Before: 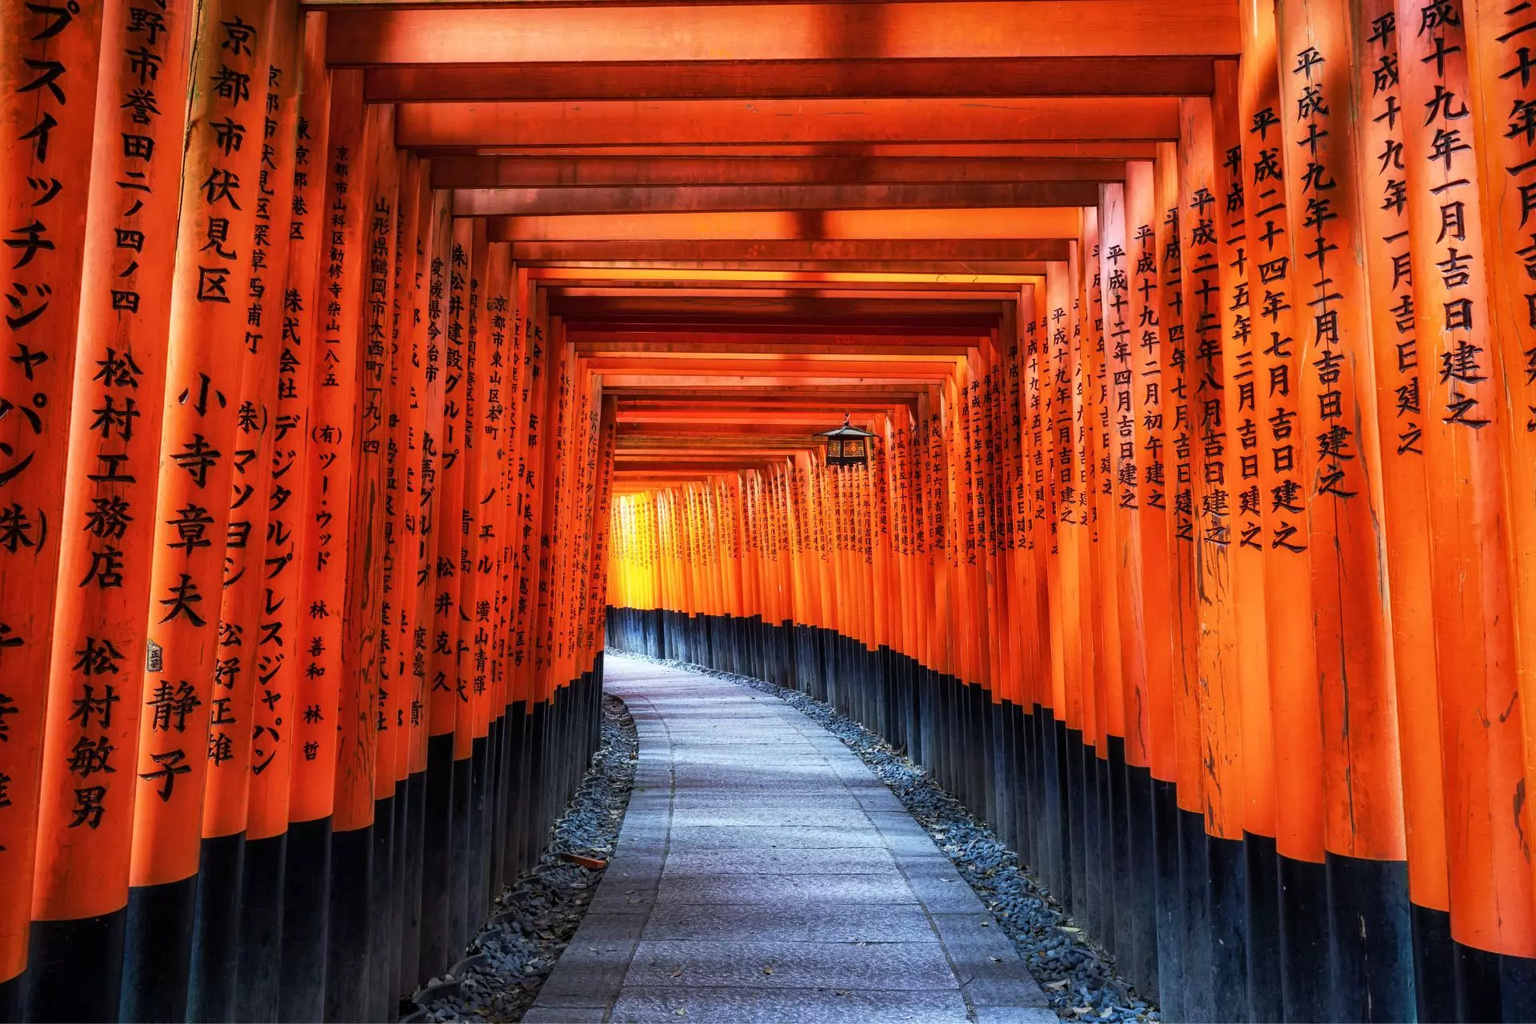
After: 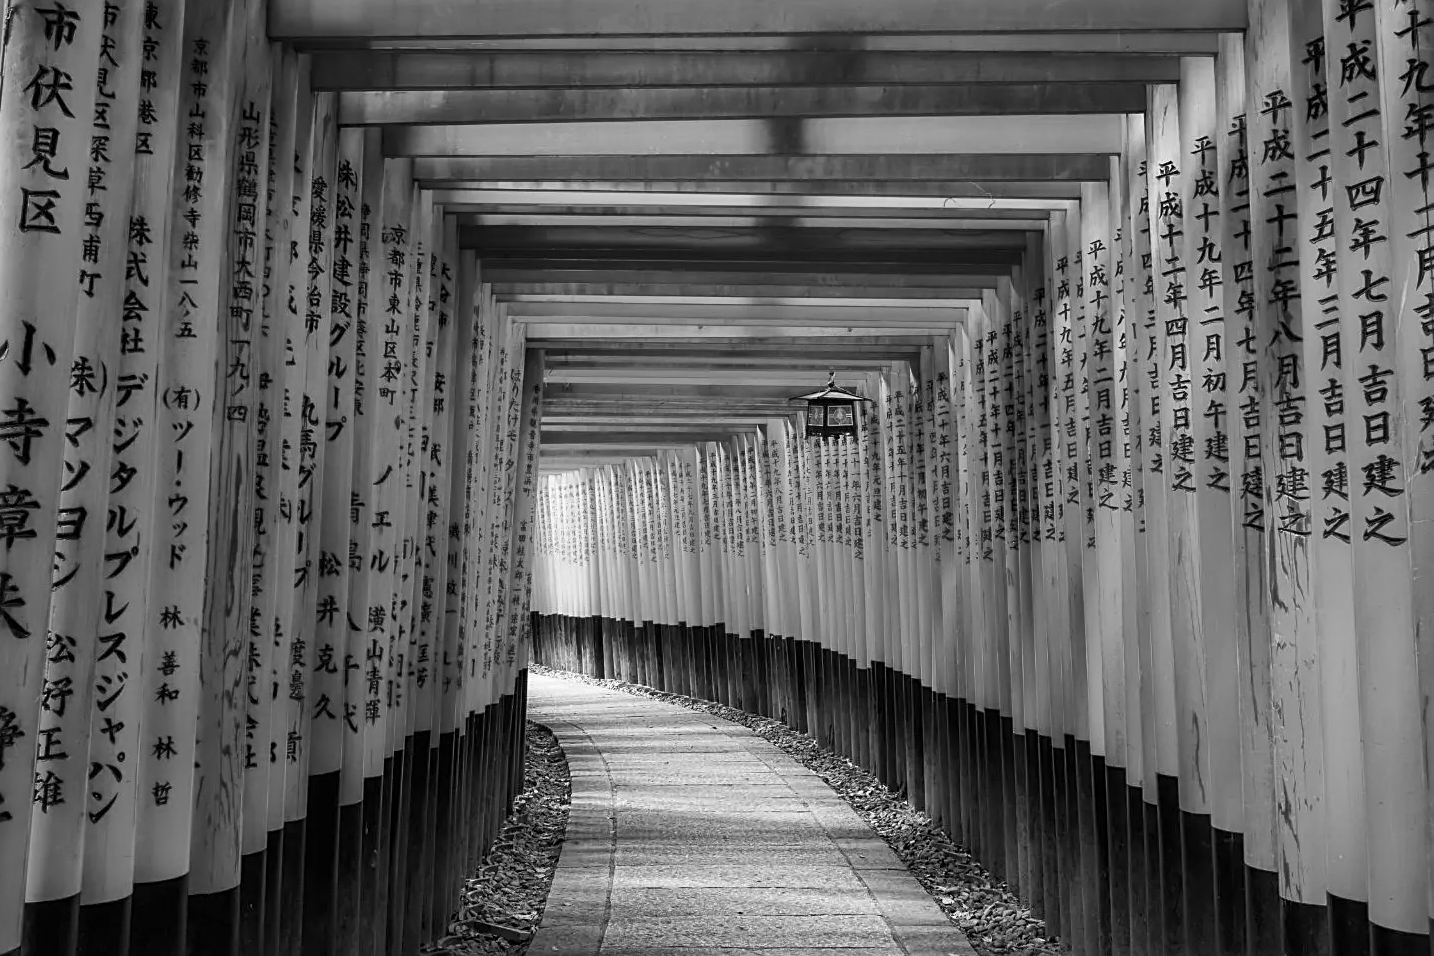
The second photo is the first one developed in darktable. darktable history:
monochrome: on, module defaults
crop and rotate: left 11.831%, top 11.346%, right 13.429%, bottom 13.899%
sharpen: on, module defaults
